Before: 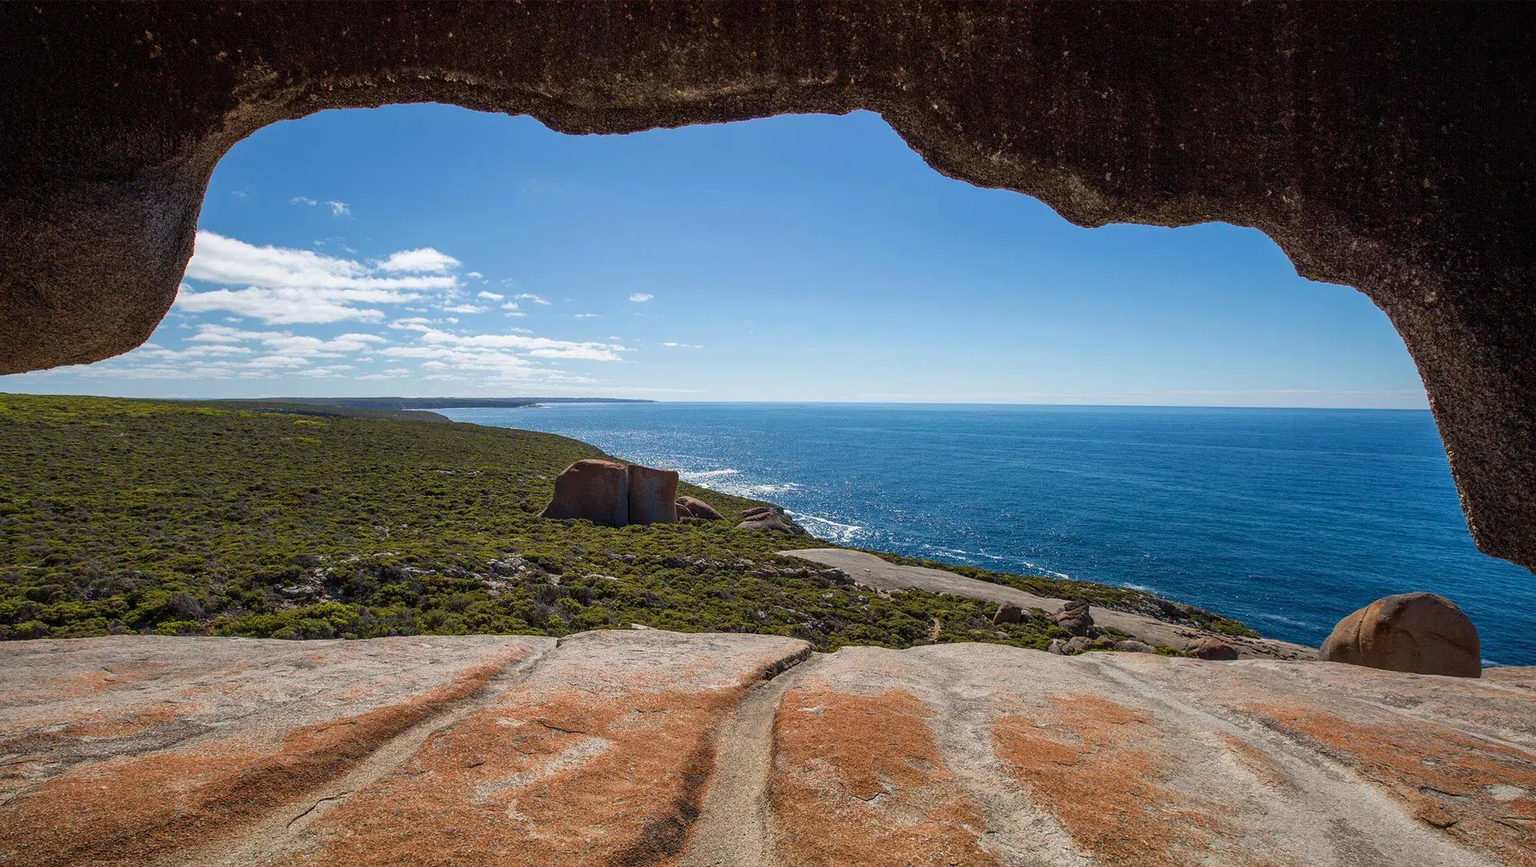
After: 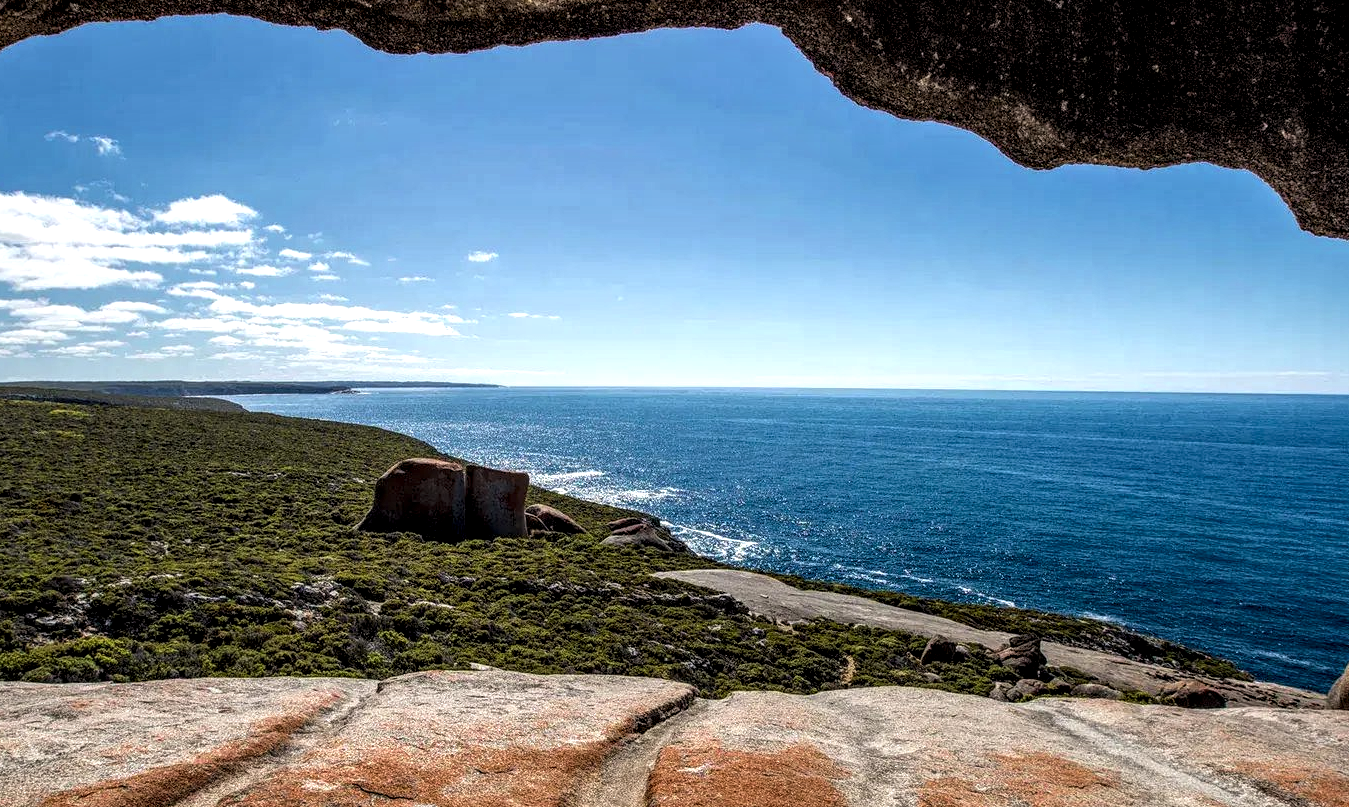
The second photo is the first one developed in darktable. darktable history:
levels: levels [0.062, 0.494, 0.925]
crop and rotate: left 16.58%, top 10.668%, right 12.891%, bottom 14.532%
local contrast: detail 160%
